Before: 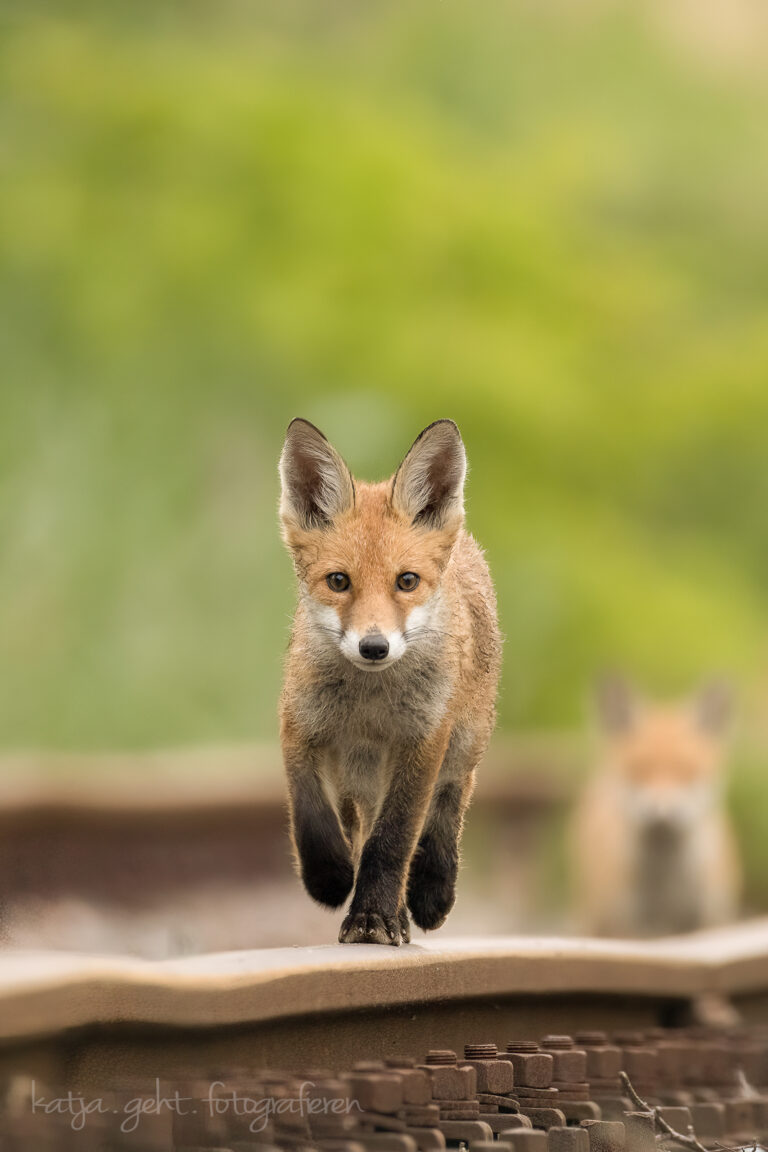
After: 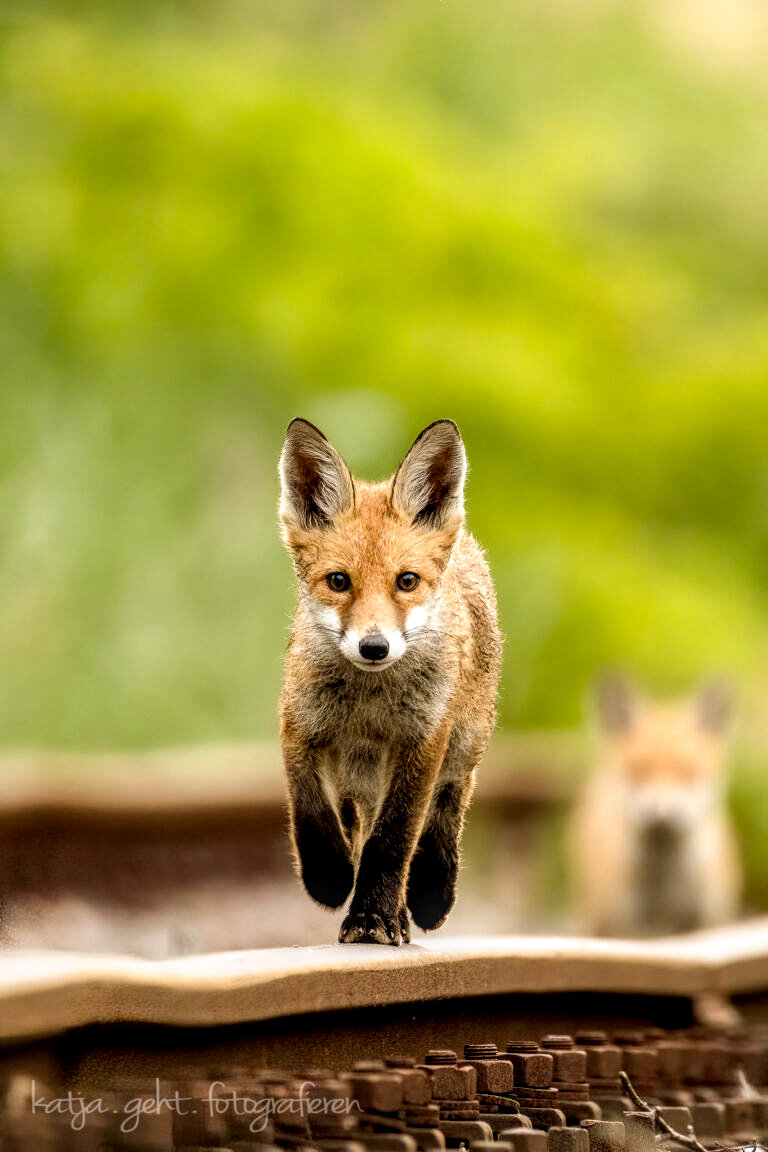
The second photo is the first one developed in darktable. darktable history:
local contrast: highlights 61%, detail 143%, midtone range 0.427
filmic rgb: black relative exposure -5.49 EV, white relative exposure 2.52 EV, target black luminance 0%, hardness 4.5, latitude 67.12%, contrast 1.458, shadows ↔ highlights balance -3.75%, preserve chrominance no, color science v5 (2021), contrast in shadows safe, contrast in highlights safe
